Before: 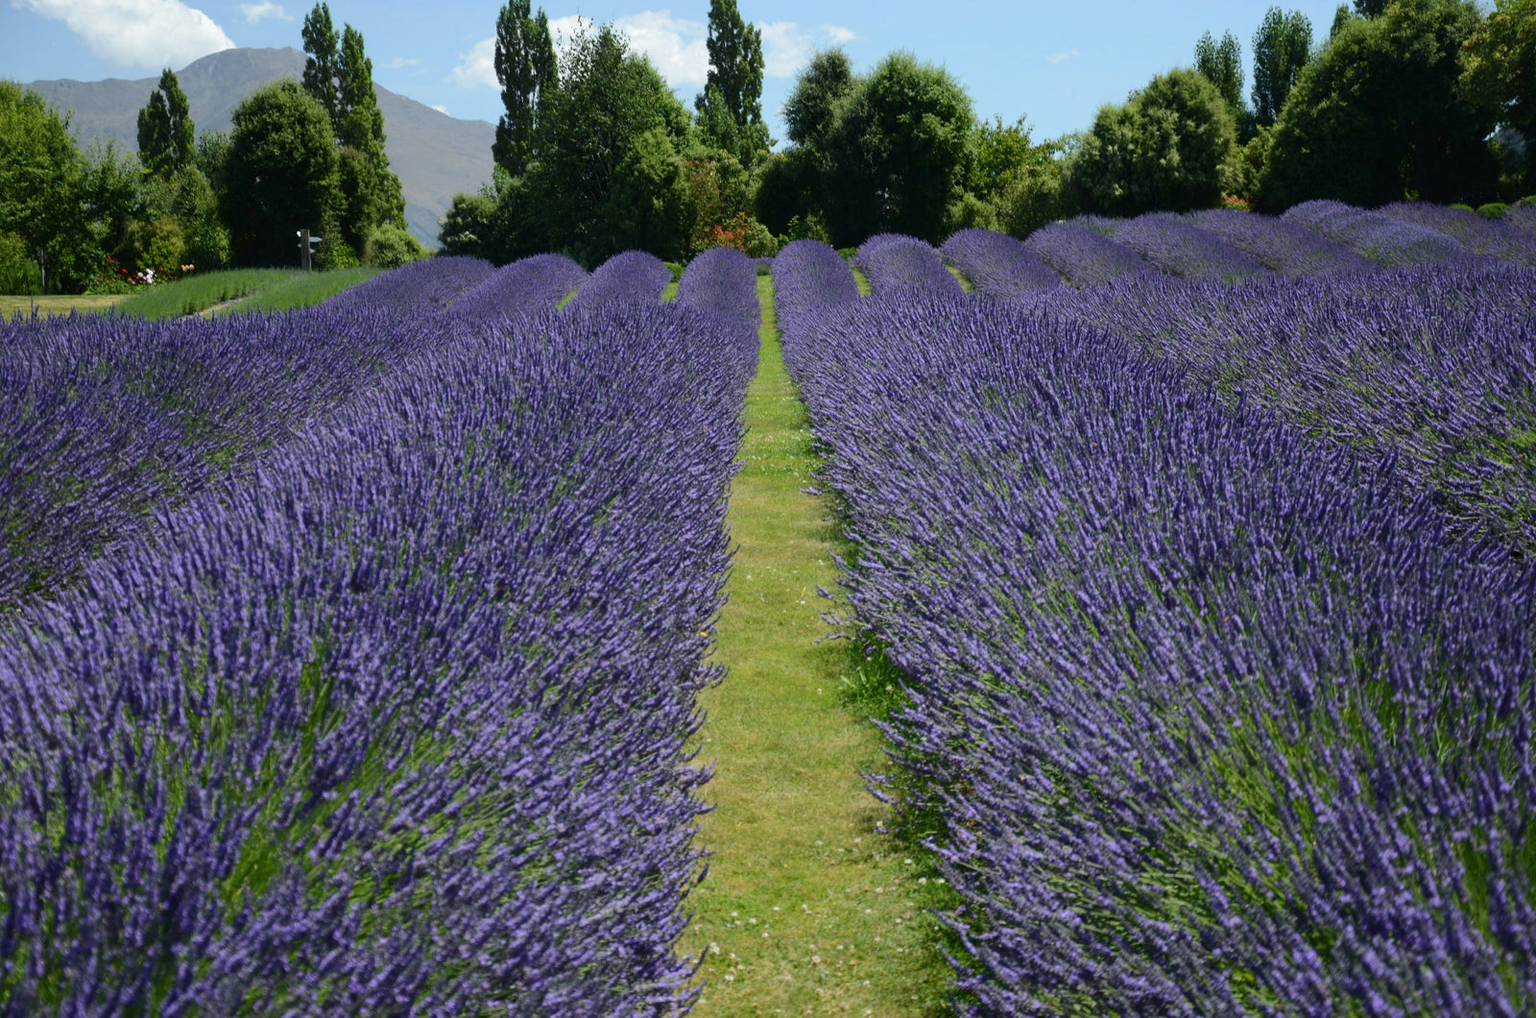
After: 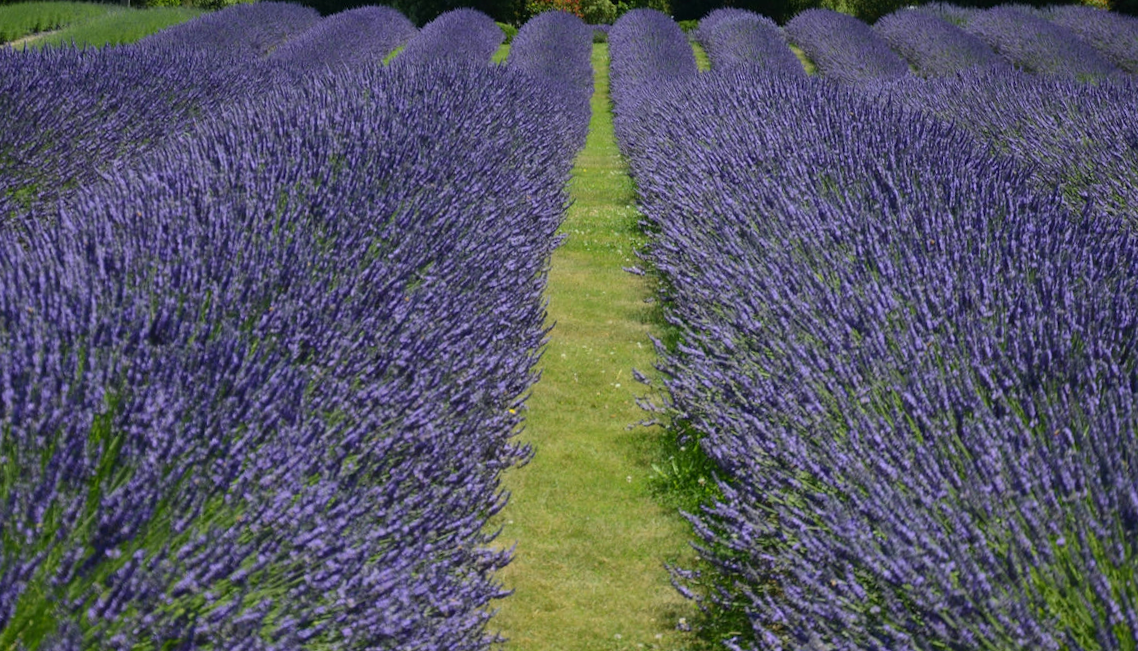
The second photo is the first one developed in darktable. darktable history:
crop and rotate: angle -3.78°, left 9.724%, top 20.47%, right 12.187%, bottom 12.131%
